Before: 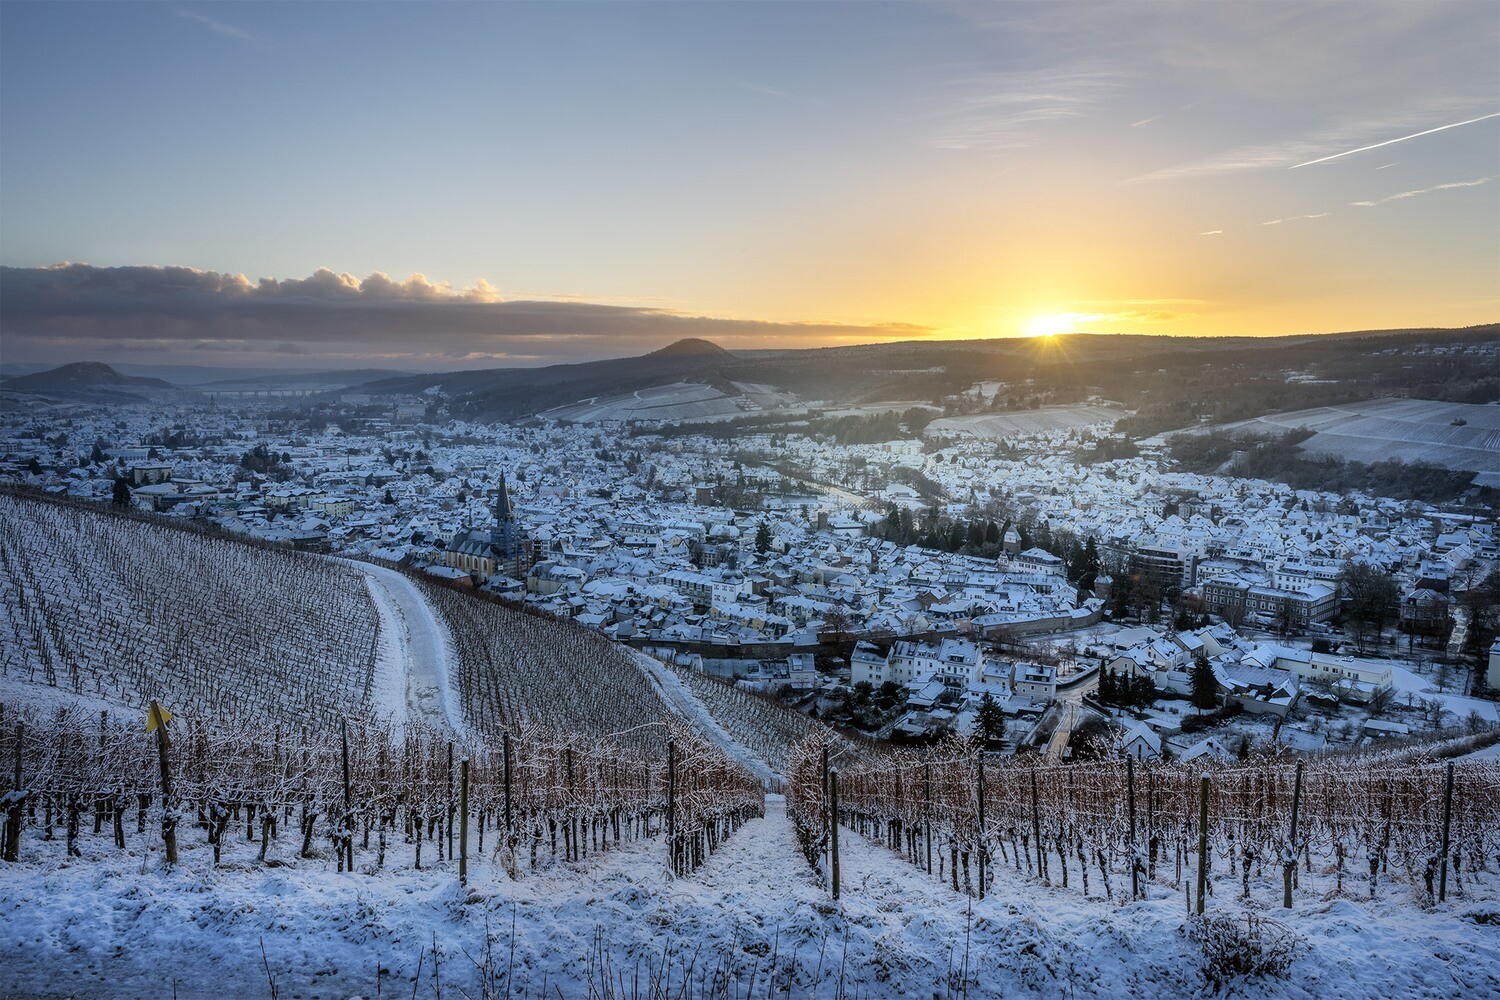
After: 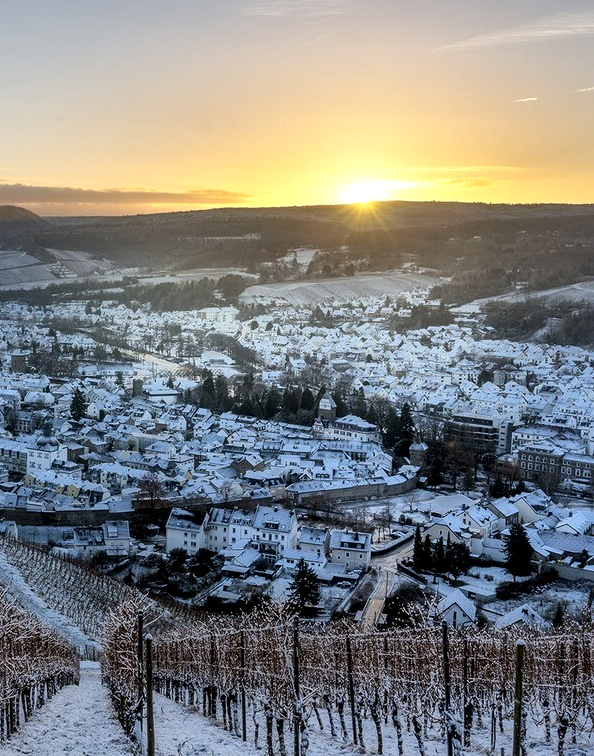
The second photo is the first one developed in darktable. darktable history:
white balance: emerald 1
local contrast: mode bilateral grid, contrast 50, coarseness 50, detail 150%, midtone range 0.2
crop: left 45.721%, top 13.393%, right 14.118%, bottom 10.01%
